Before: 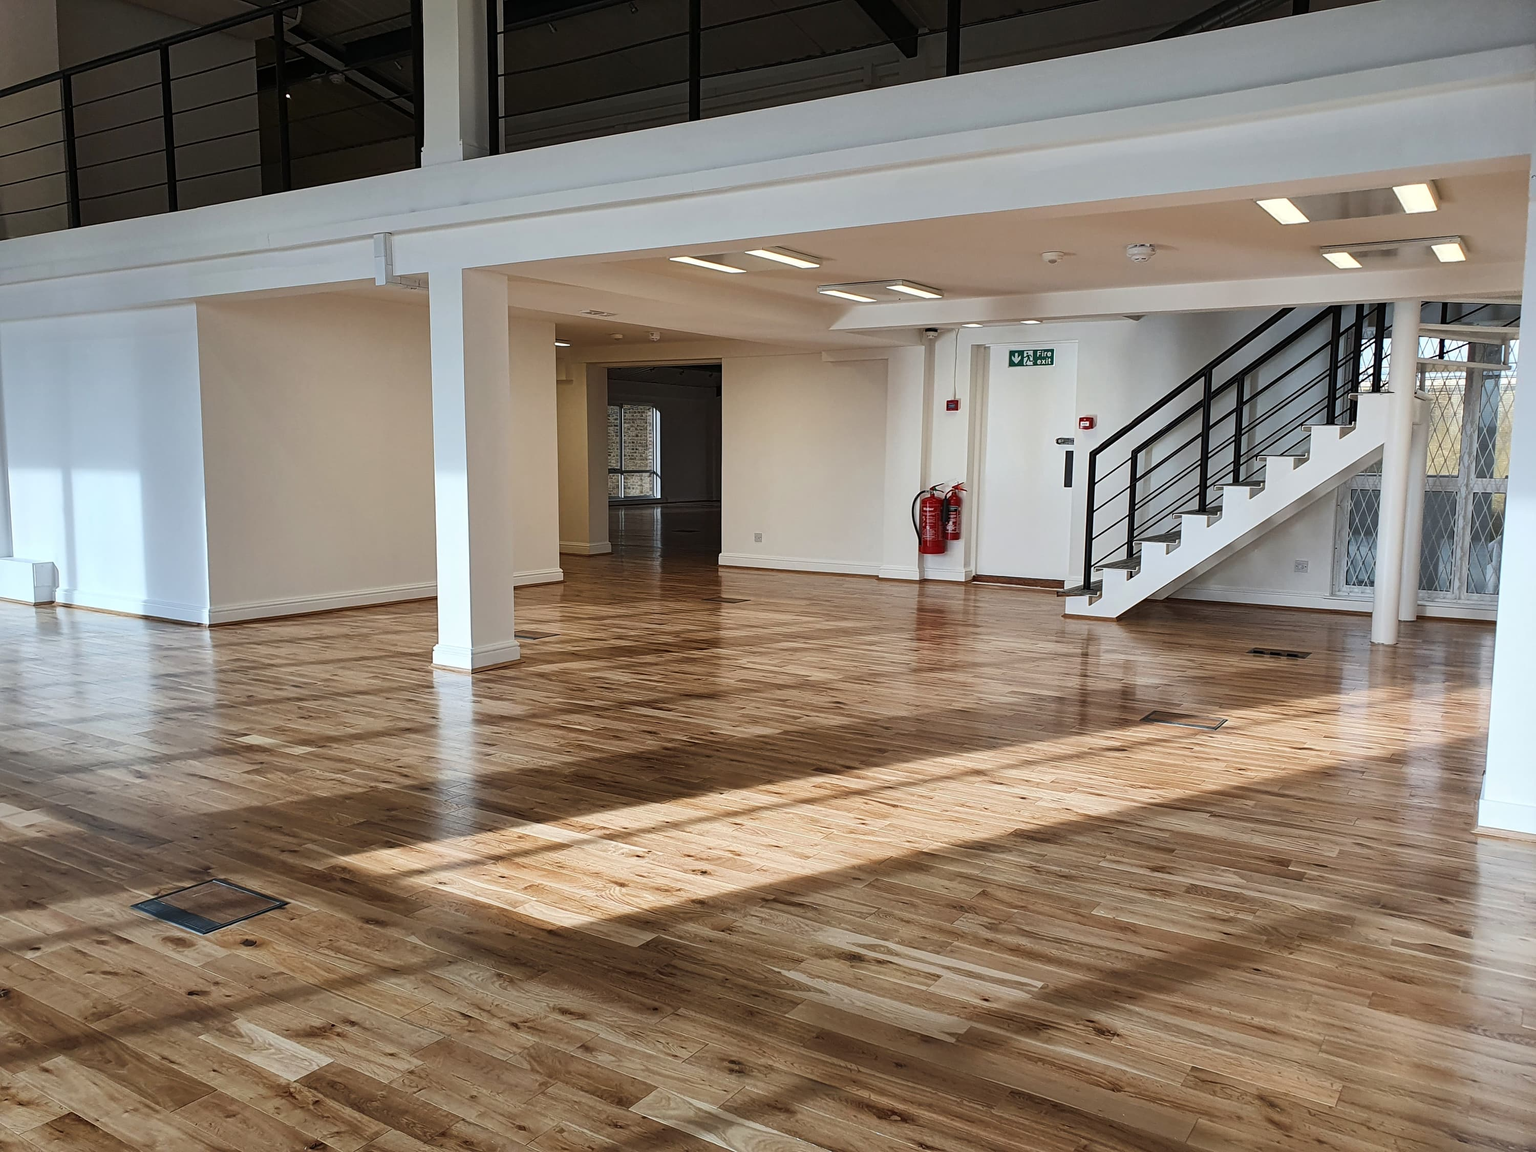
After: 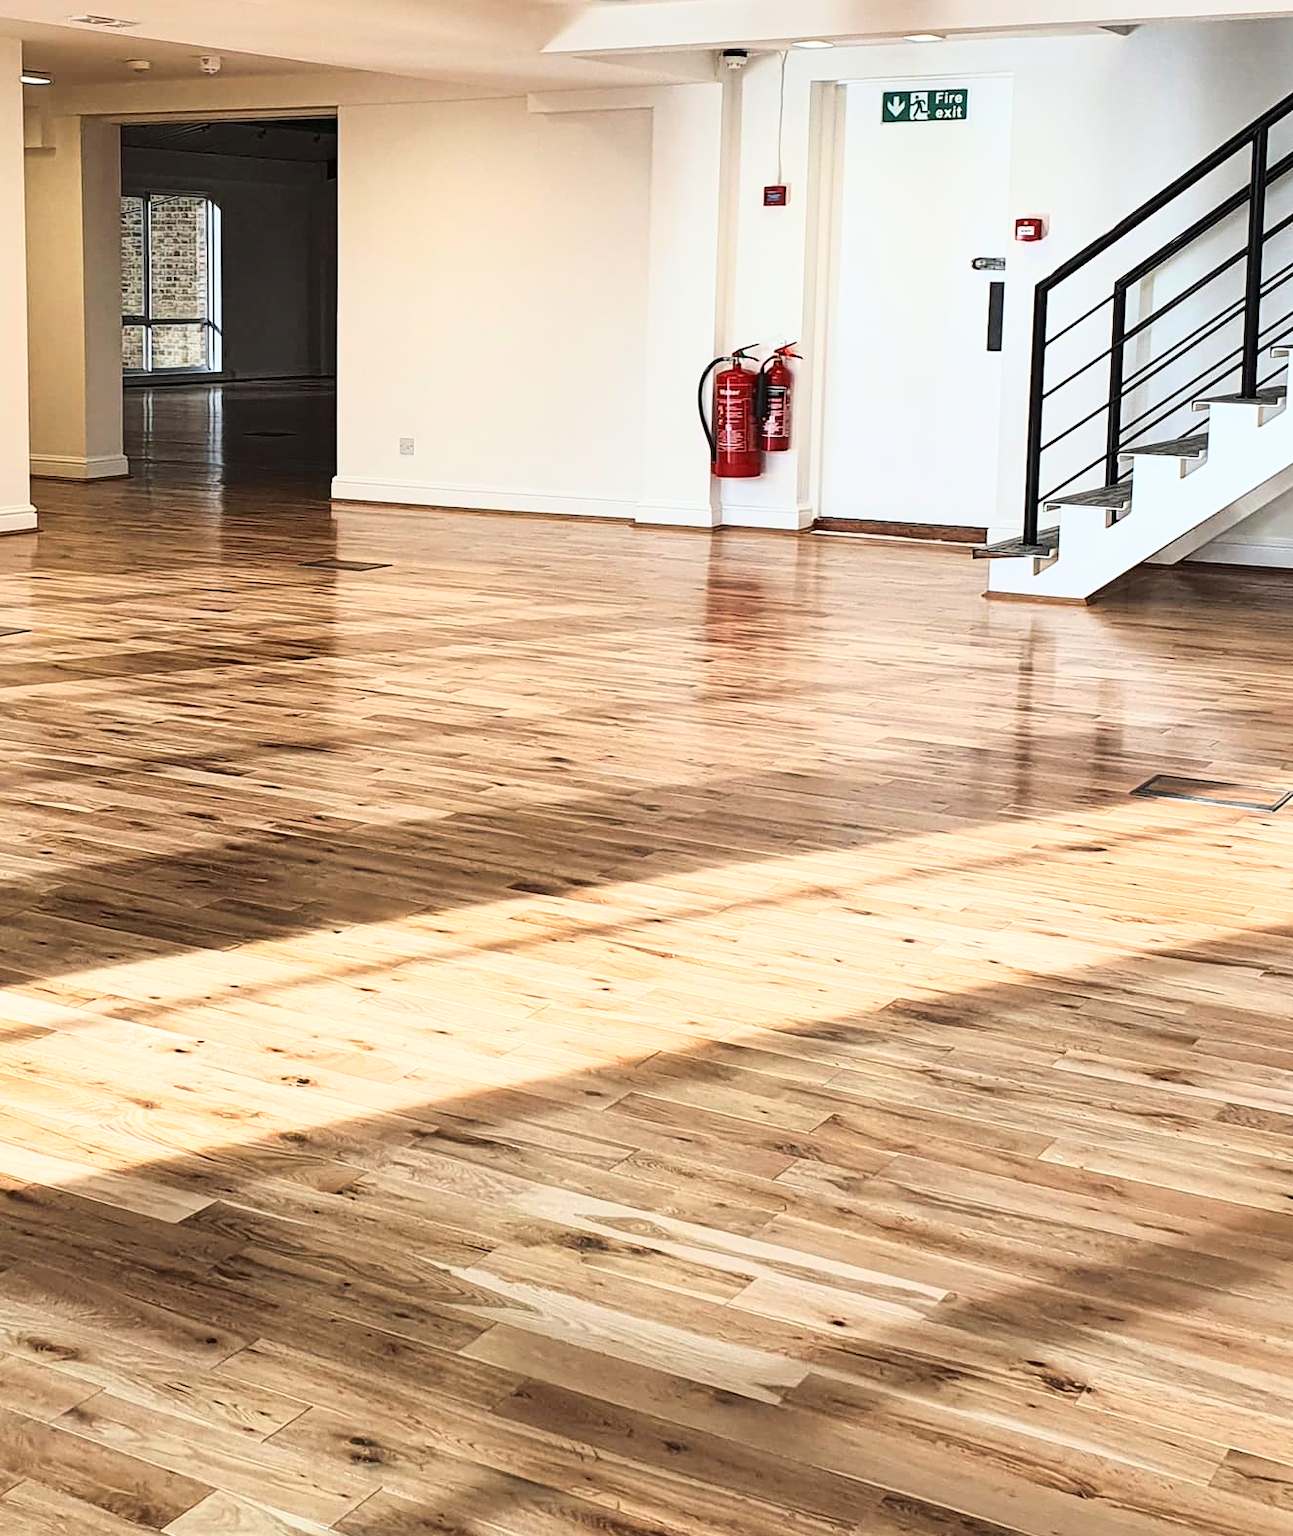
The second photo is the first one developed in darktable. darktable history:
crop: left 35.432%, top 26.233%, right 20.145%, bottom 3.432%
base curve: curves: ch0 [(0, 0) (0.018, 0.026) (0.143, 0.37) (0.33, 0.731) (0.458, 0.853) (0.735, 0.965) (0.905, 0.986) (1, 1)]
